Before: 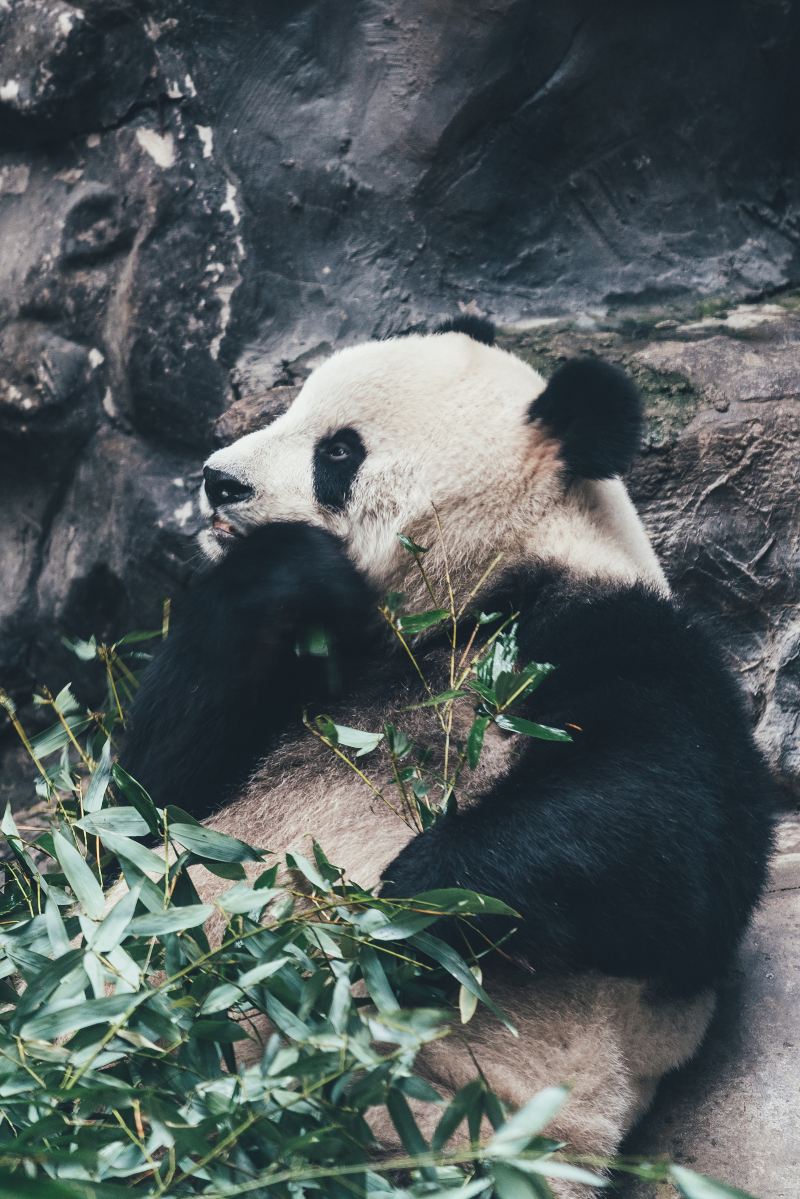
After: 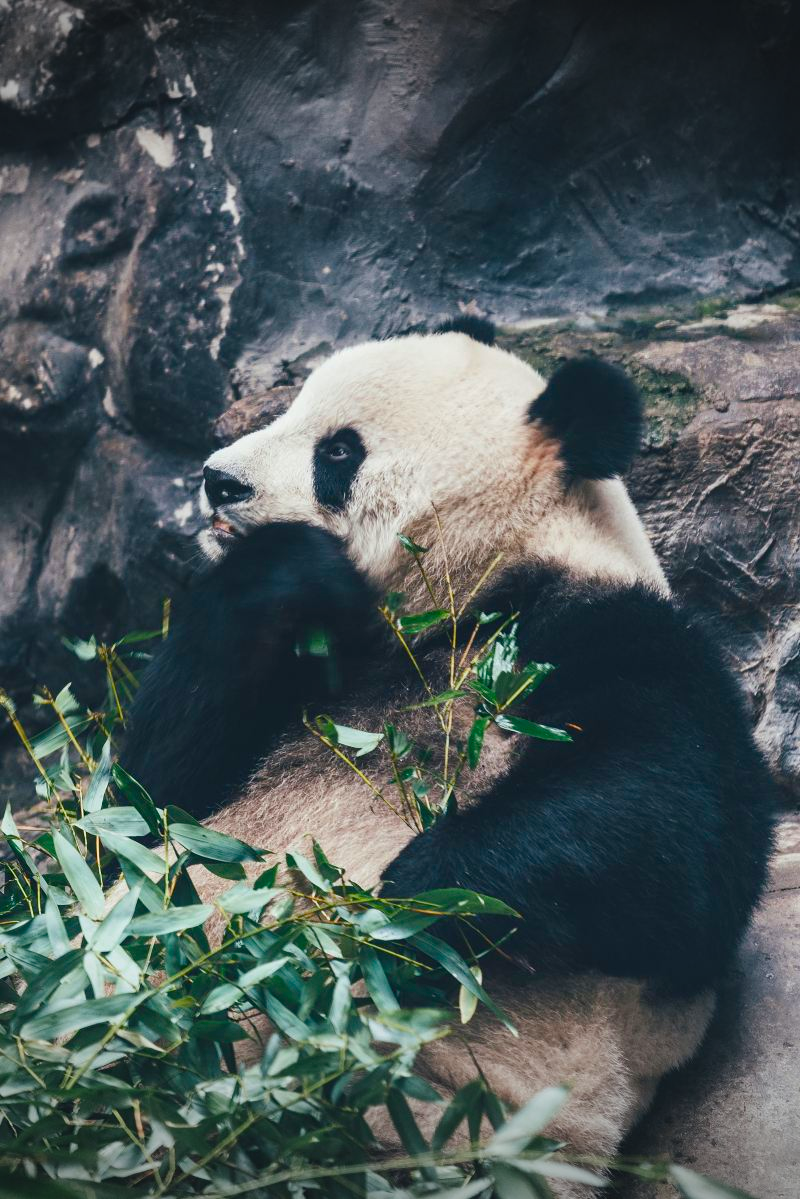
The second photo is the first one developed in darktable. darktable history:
color balance rgb: perceptual saturation grading › global saturation 37.094%, perceptual saturation grading › shadows 35.531%
vignetting: fall-off start 99.64%, width/height ratio 1.311
